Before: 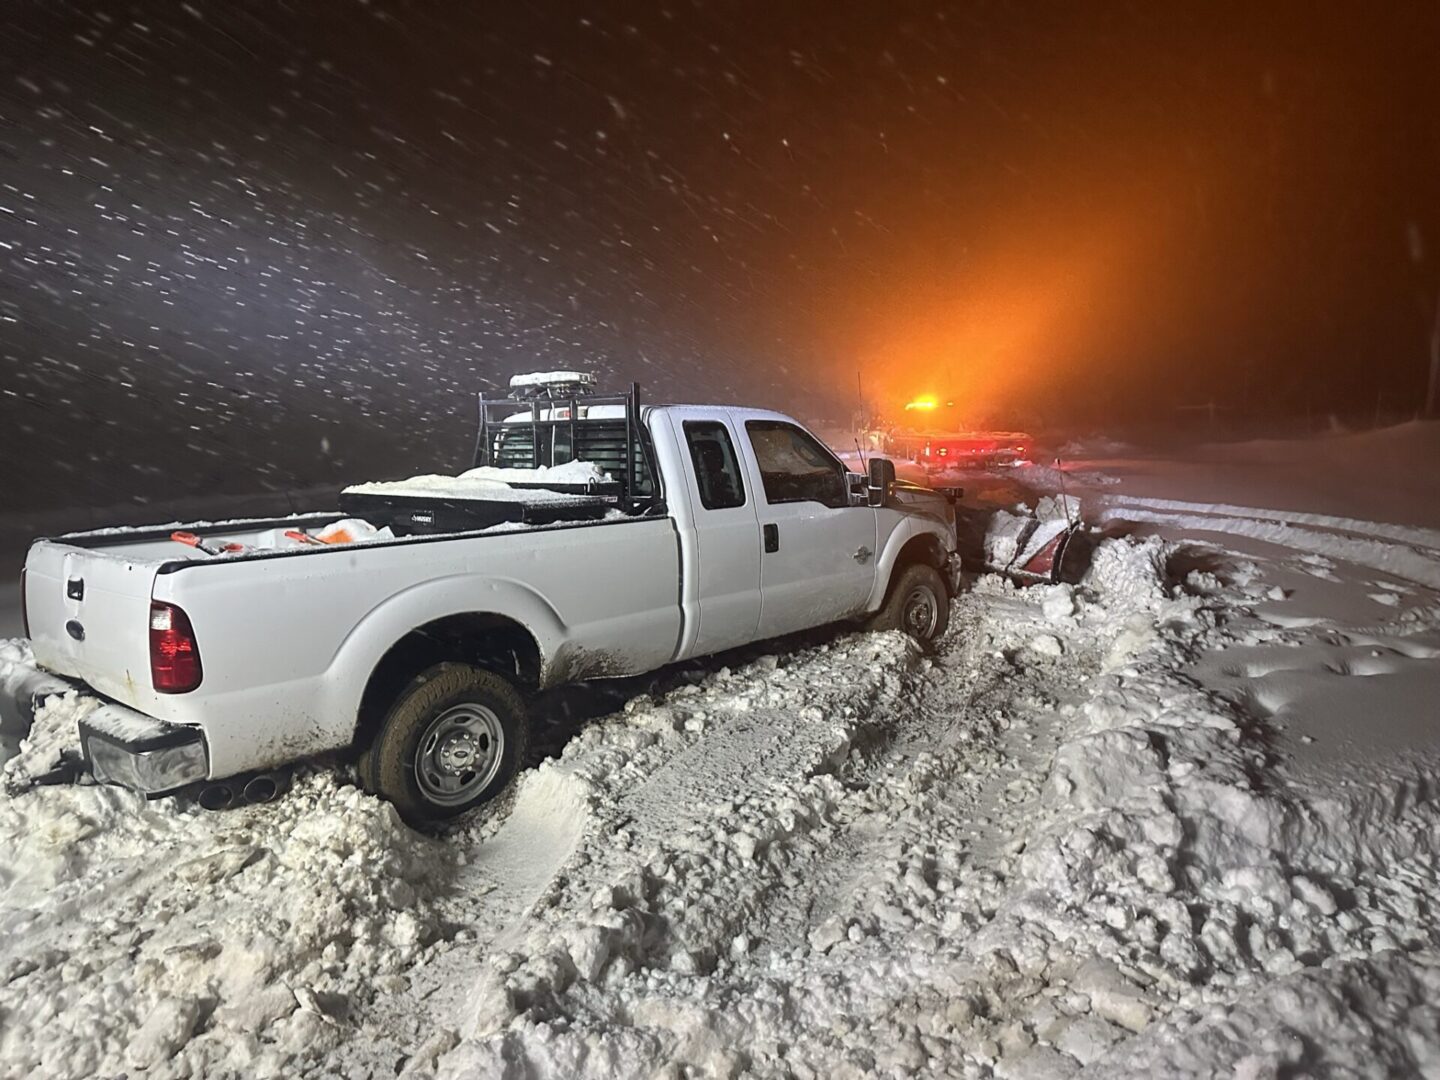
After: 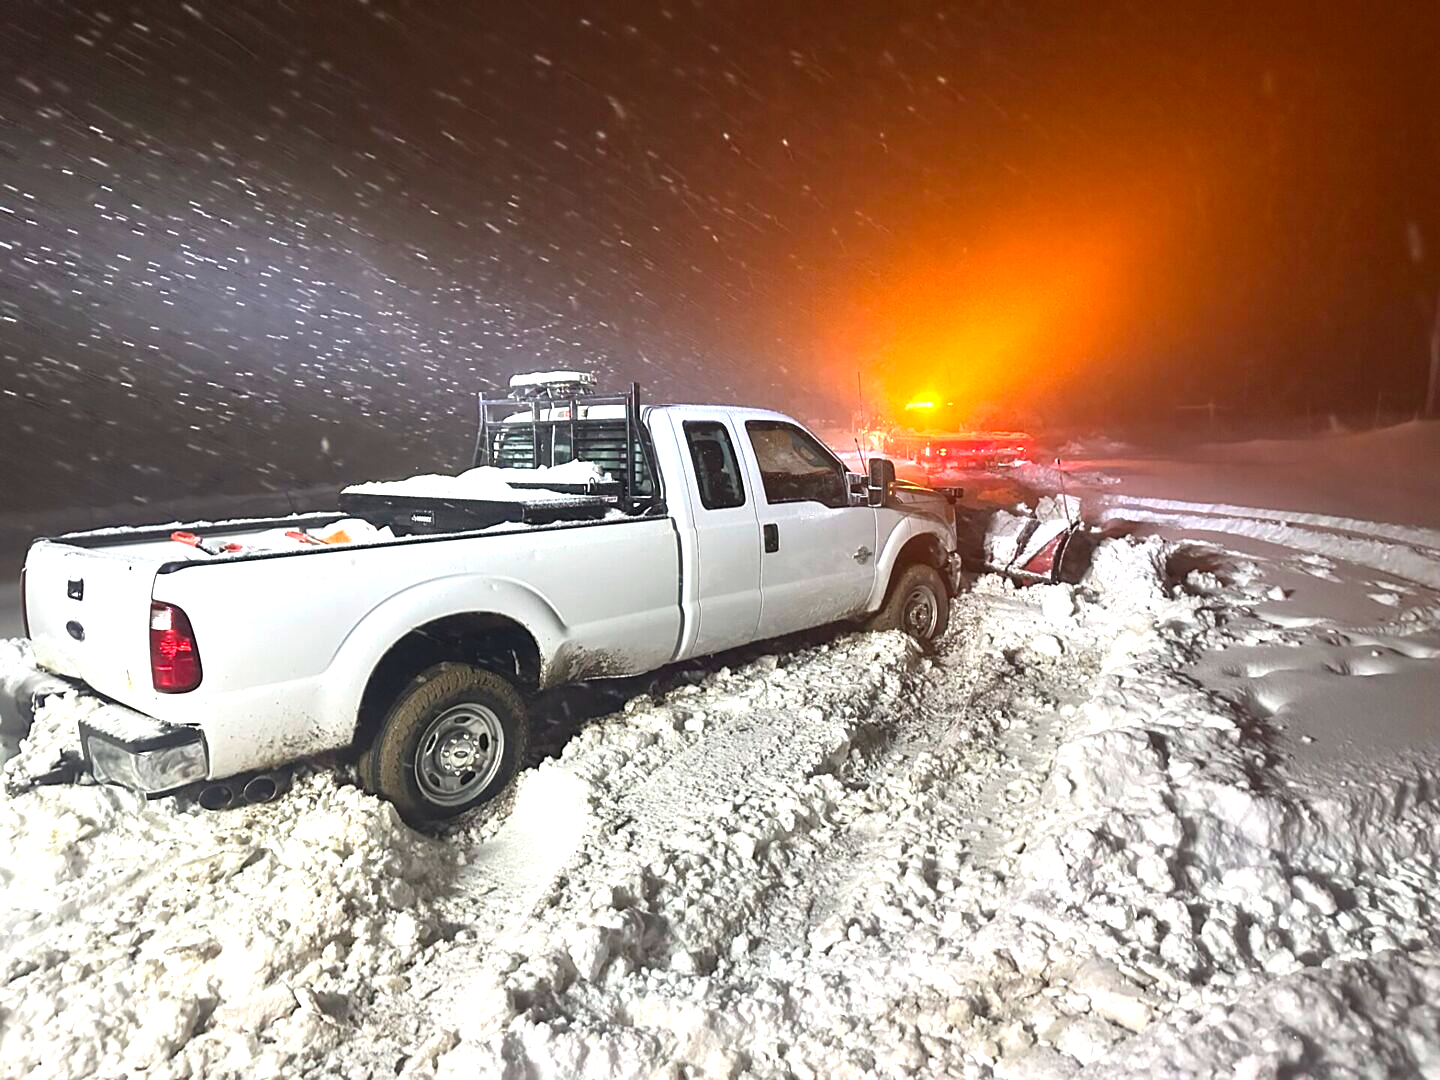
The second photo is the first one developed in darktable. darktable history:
exposure: black level correction 0, exposure 1.001 EV, compensate highlight preservation false
sharpen: amount 0.209
